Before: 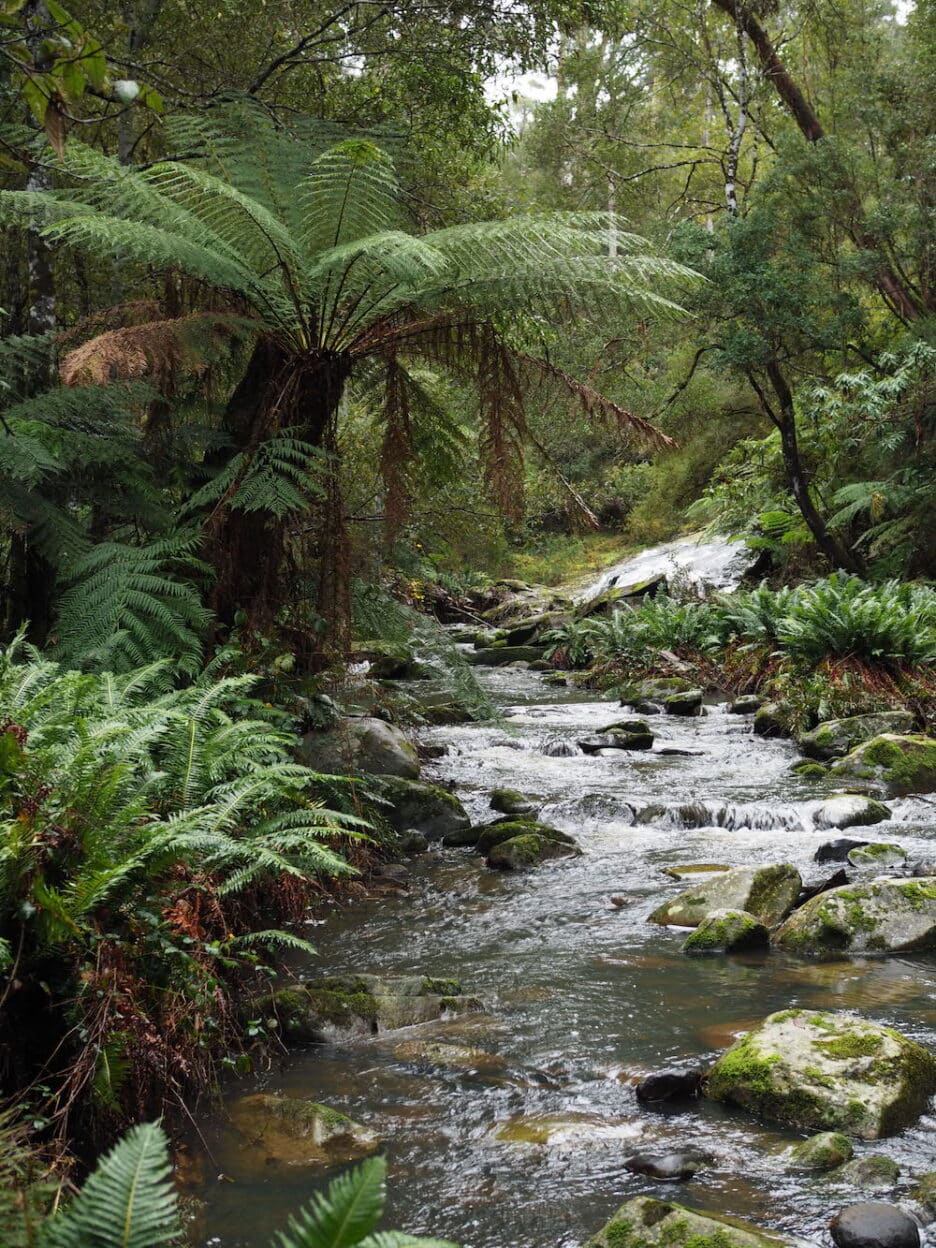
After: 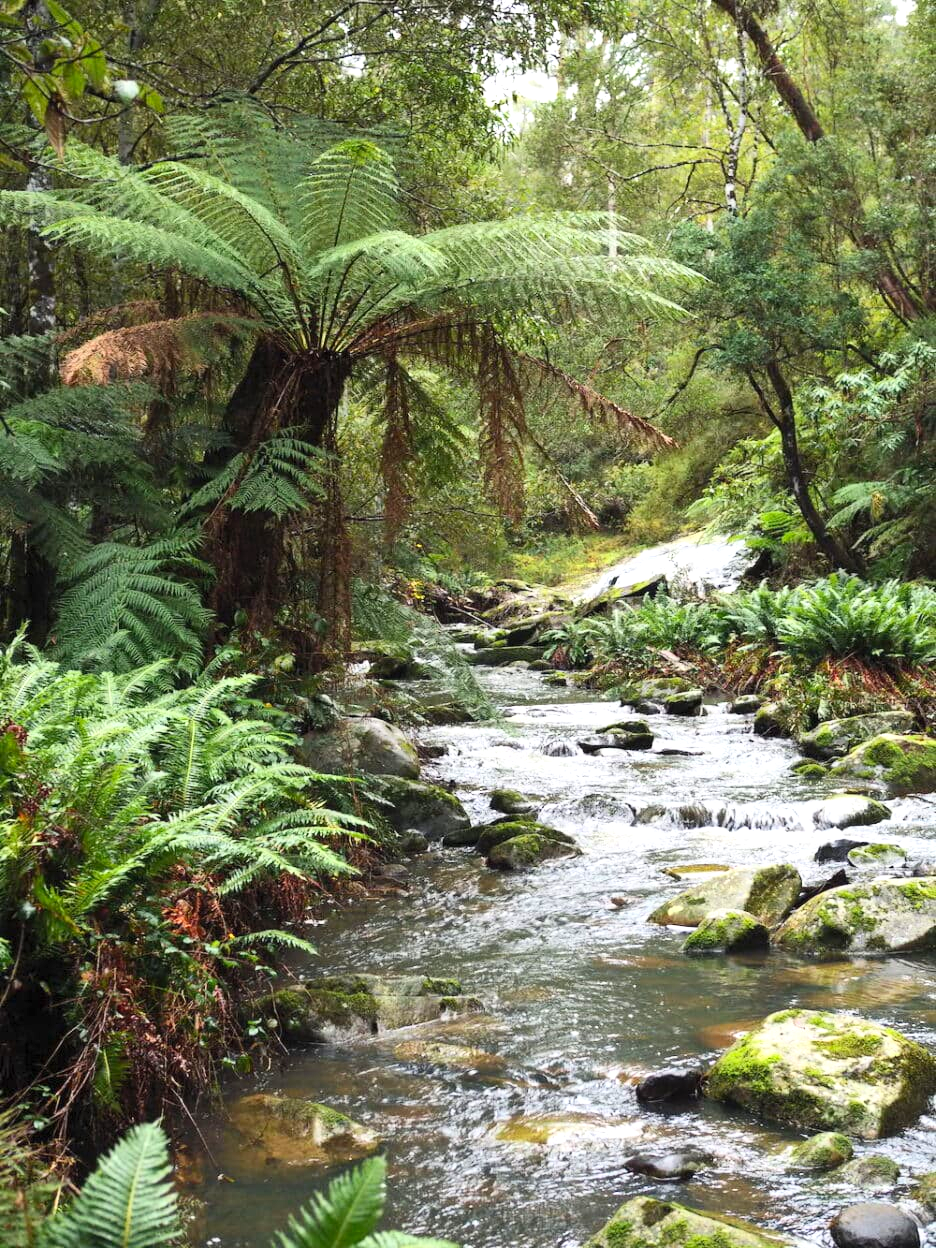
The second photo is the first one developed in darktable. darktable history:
exposure: exposure 0.6 EV, compensate highlight preservation false
contrast brightness saturation: contrast 0.2, brightness 0.16, saturation 0.22
